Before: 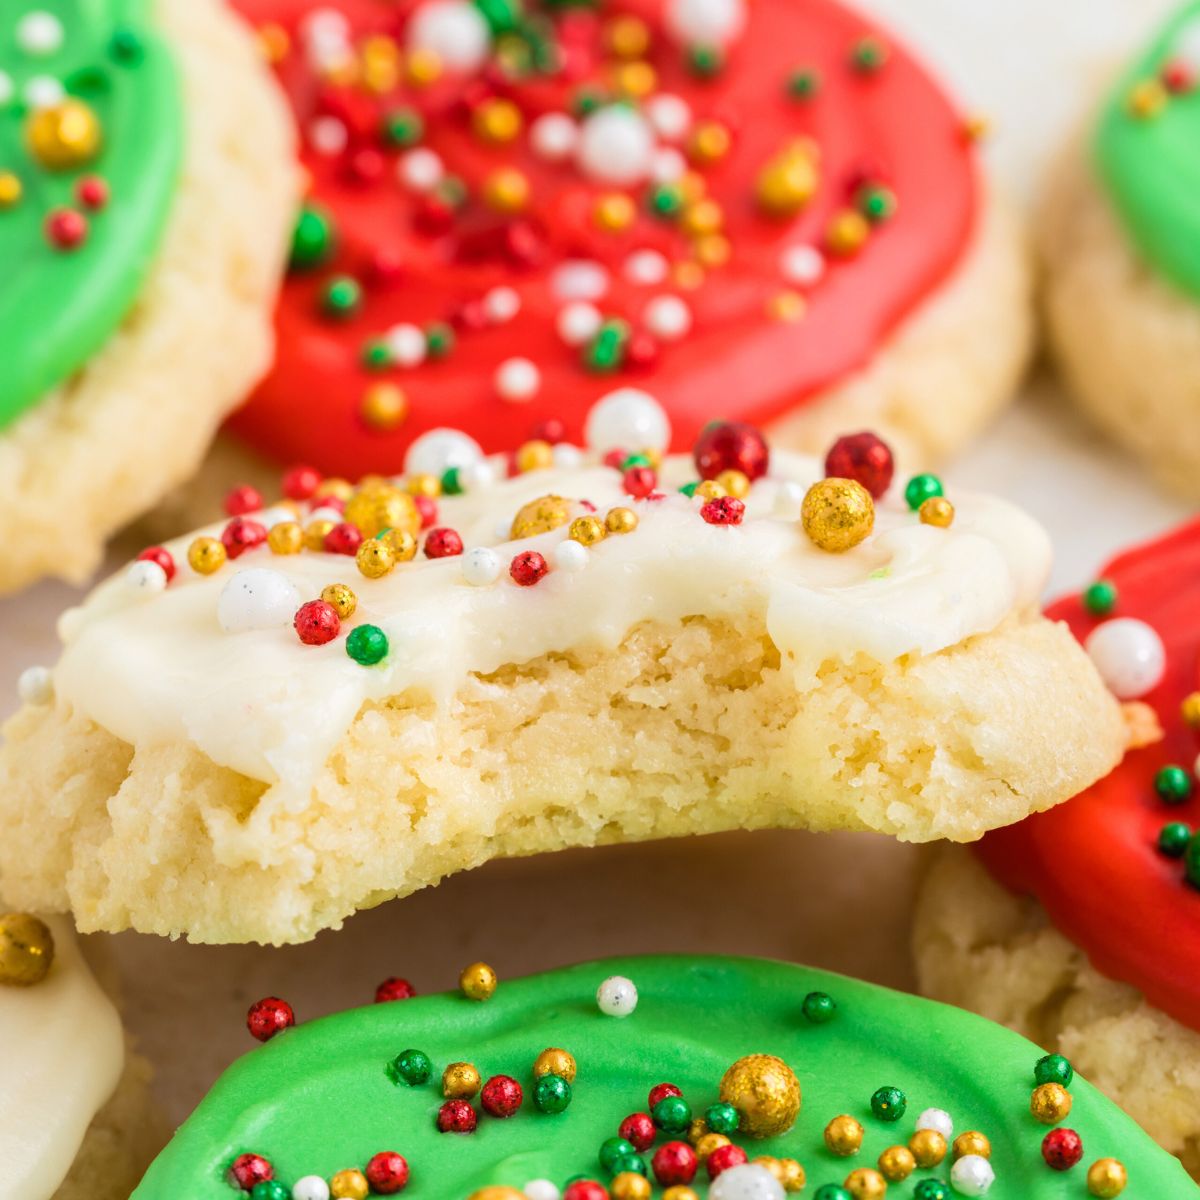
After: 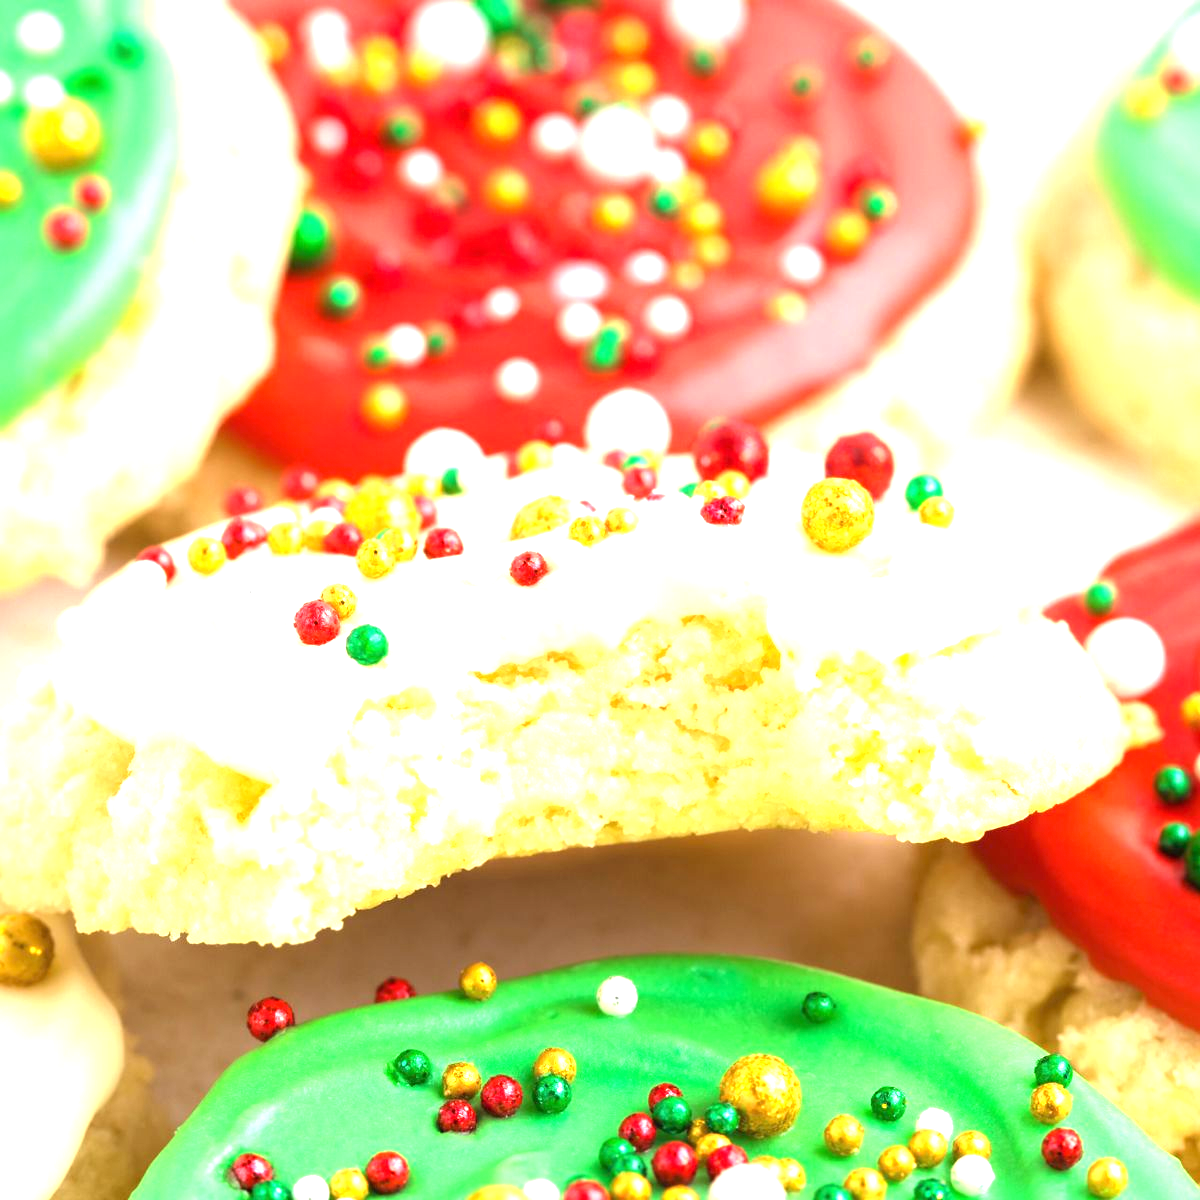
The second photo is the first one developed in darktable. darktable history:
exposure: black level correction 0, exposure 1.448 EV, compensate highlight preservation false
